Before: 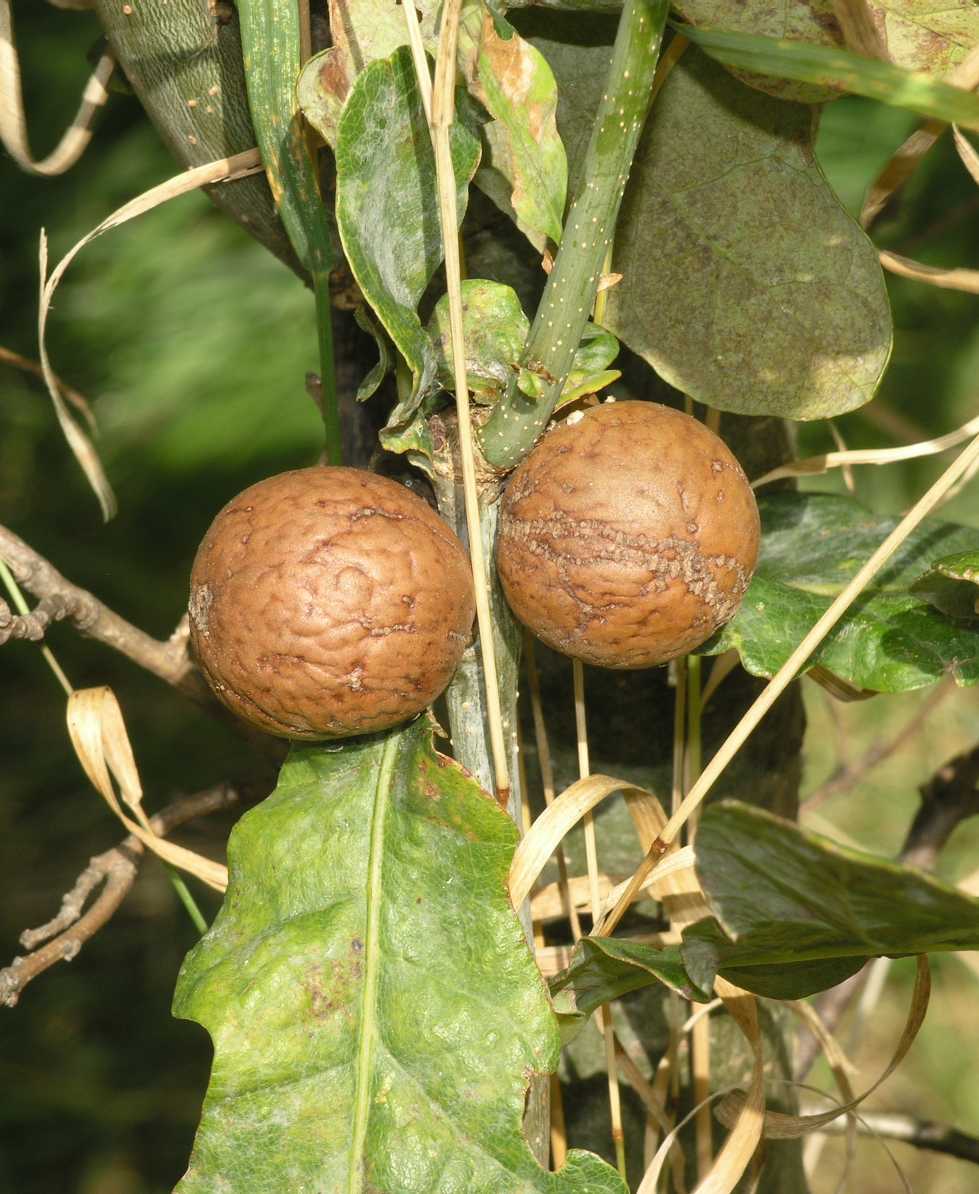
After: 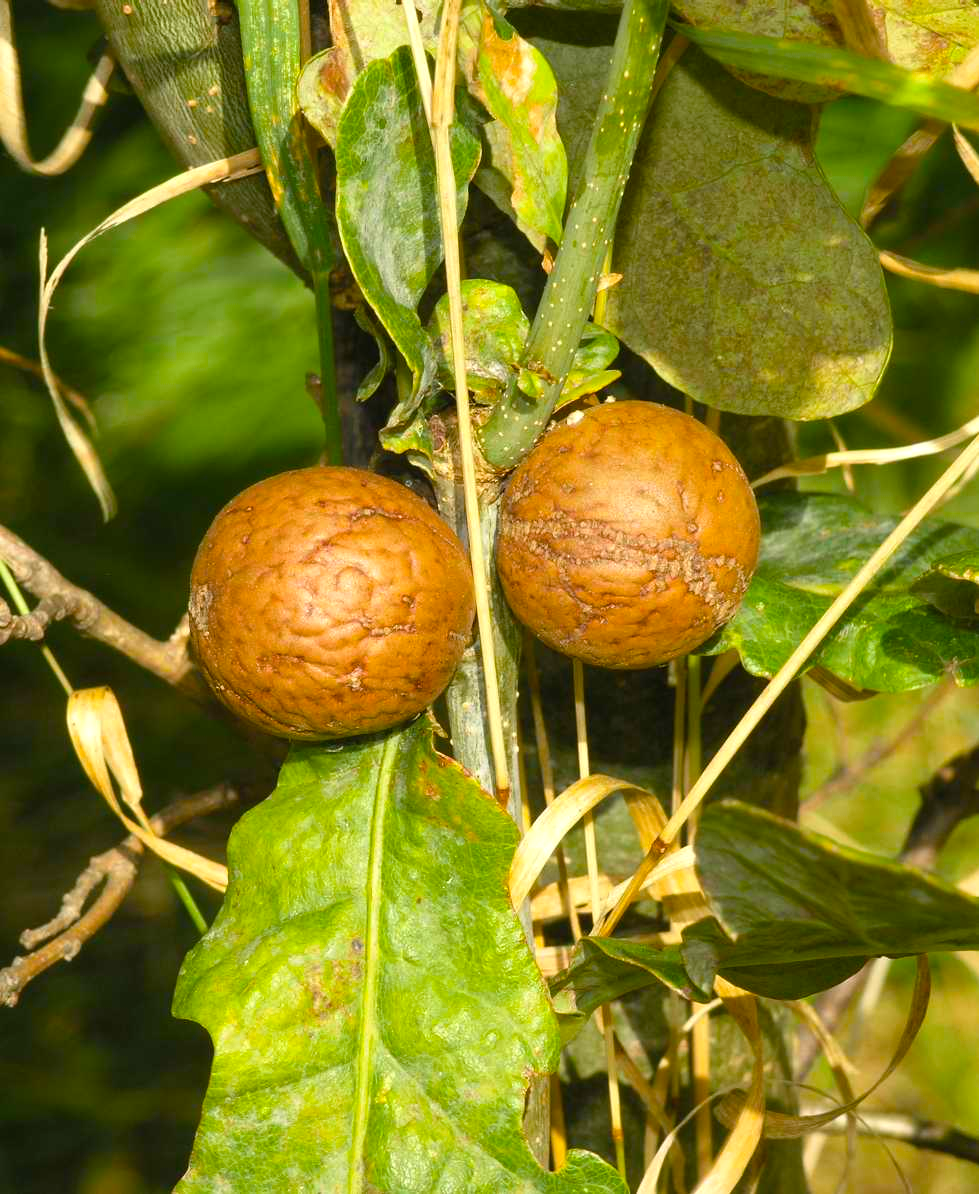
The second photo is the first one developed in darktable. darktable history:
color balance rgb: linear chroma grading › global chroma 9.884%, perceptual saturation grading › global saturation 25.553%, perceptual brilliance grading › global brilliance 3.259%, global vibrance 20.924%
